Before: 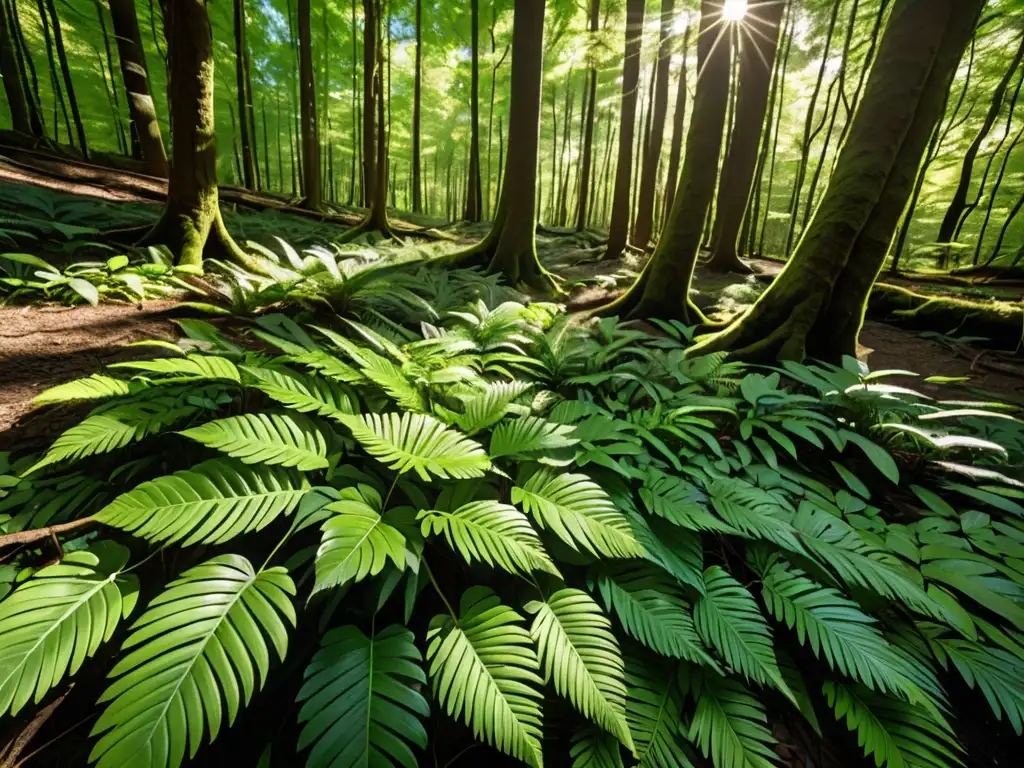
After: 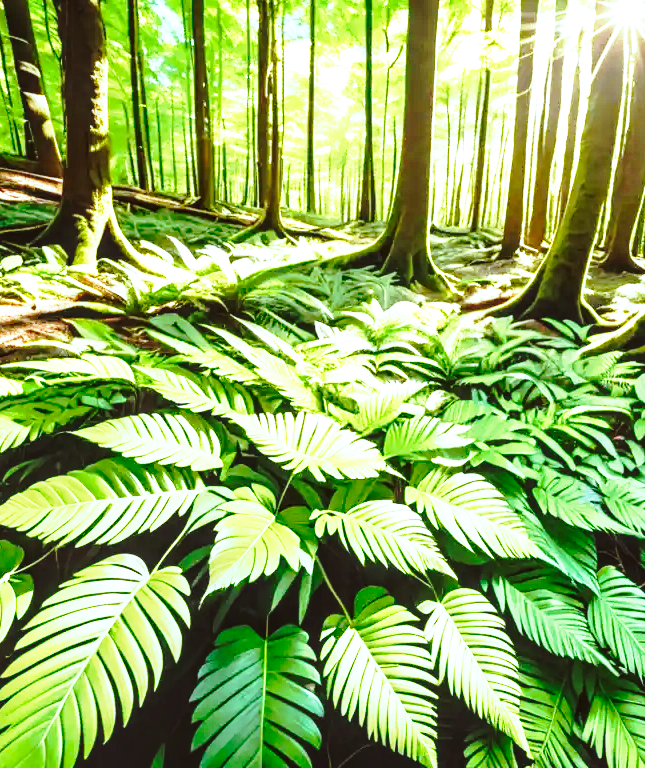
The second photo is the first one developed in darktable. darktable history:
exposure: black level correction 0, exposure 1.742 EV, compensate exposure bias true, compensate highlight preservation false
tone curve: curves: ch0 [(0, 0.021) (0.059, 0.053) (0.212, 0.18) (0.337, 0.304) (0.495, 0.505) (0.725, 0.731) (0.89, 0.919) (1, 1)]; ch1 [(0, 0) (0.094, 0.081) (0.311, 0.282) (0.421, 0.417) (0.479, 0.475) (0.54, 0.55) (0.615, 0.65) (0.683, 0.688) (1, 1)]; ch2 [(0, 0) (0.257, 0.217) (0.44, 0.431) (0.498, 0.507) (0.603, 0.598) (1, 1)], preserve colors none
tone equalizer: edges refinement/feathering 500, mask exposure compensation -1.57 EV, preserve details no
crop: left 10.412%, right 26.571%
color correction: highlights a* -5.04, highlights b* -4.02, shadows a* 4.14, shadows b* 4.17
local contrast: on, module defaults
base curve: curves: ch0 [(0, 0) (0.028, 0.03) (0.121, 0.232) (0.46, 0.748) (0.859, 0.968) (1, 1)], preserve colors none
